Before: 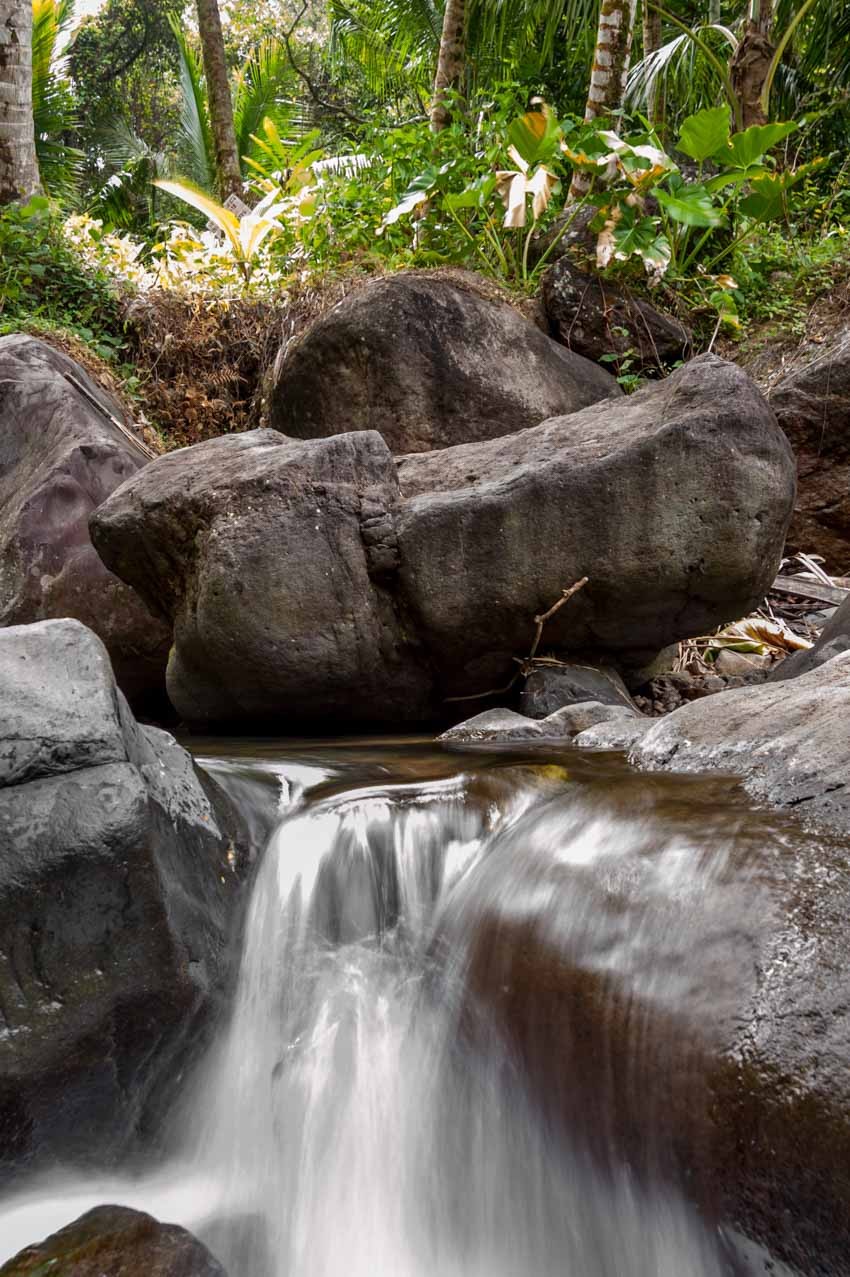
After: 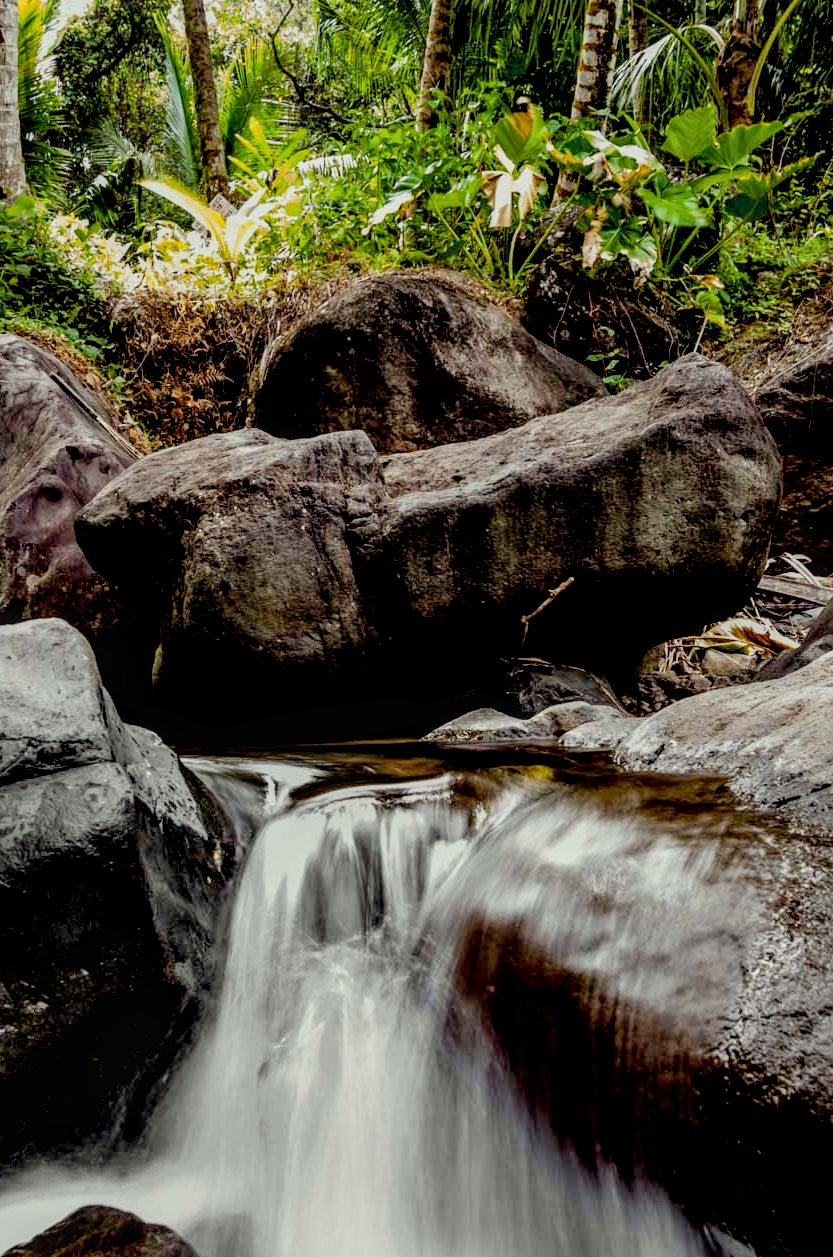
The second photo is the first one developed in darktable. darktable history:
local contrast: on, module defaults
crop: left 1.695%, right 0.269%, bottom 1.499%
color balance rgb: shadows lift › chroma 2.005%, shadows lift › hue 52.27°, perceptual saturation grading › global saturation 0.237%, global vibrance 20%
filmic rgb: black relative exposure -7.65 EV, white relative exposure 4.56 EV, hardness 3.61
color correction: highlights a* -4.63, highlights b* 5.05, saturation 0.953
tone equalizer: on, module defaults
exposure: black level correction 0.032, exposure 0.328 EV, compensate highlight preservation false
